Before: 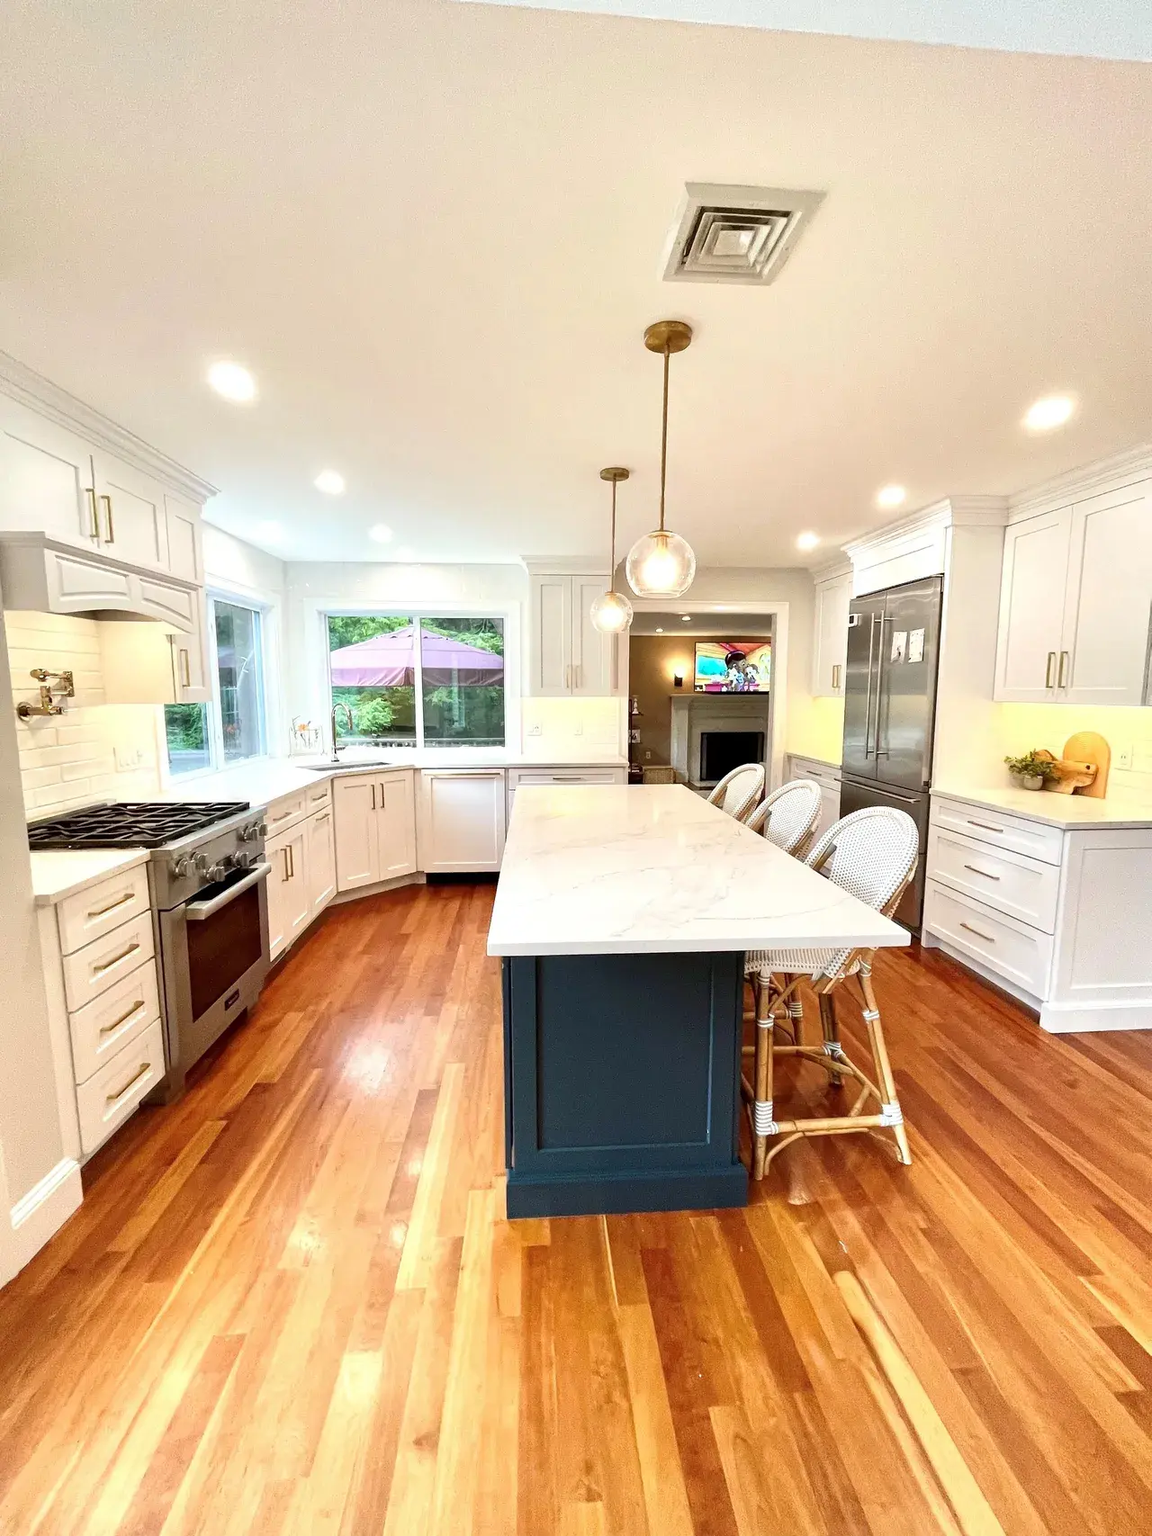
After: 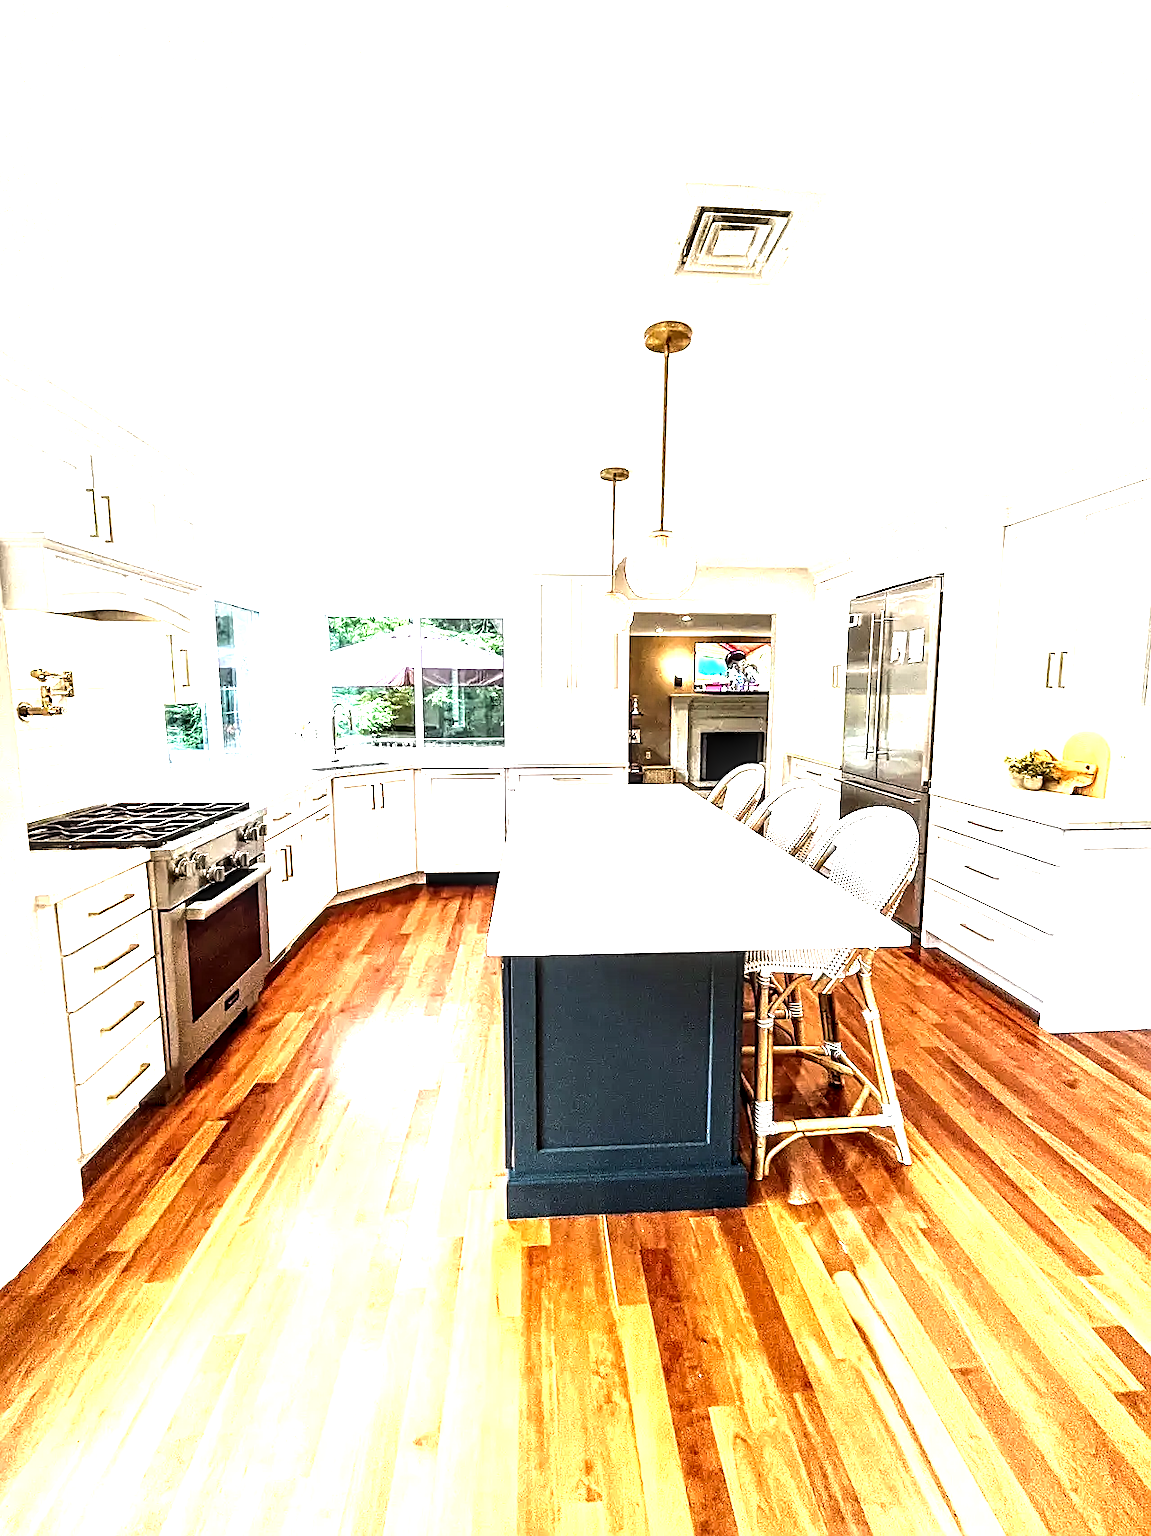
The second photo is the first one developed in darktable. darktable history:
sharpen: on, module defaults
tone equalizer: -8 EV -1.08 EV, -7 EV -1.03 EV, -6 EV -0.85 EV, -5 EV -0.606 EV, -3 EV 0.556 EV, -2 EV 0.858 EV, -1 EV 1 EV, +0 EV 1.06 EV, edges refinement/feathering 500, mask exposure compensation -1.57 EV, preserve details no
local contrast: highlights 63%, shadows 54%, detail 168%, midtone range 0.508
exposure: black level correction 0, exposure 0.499 EV, compensate highlight preservation false
